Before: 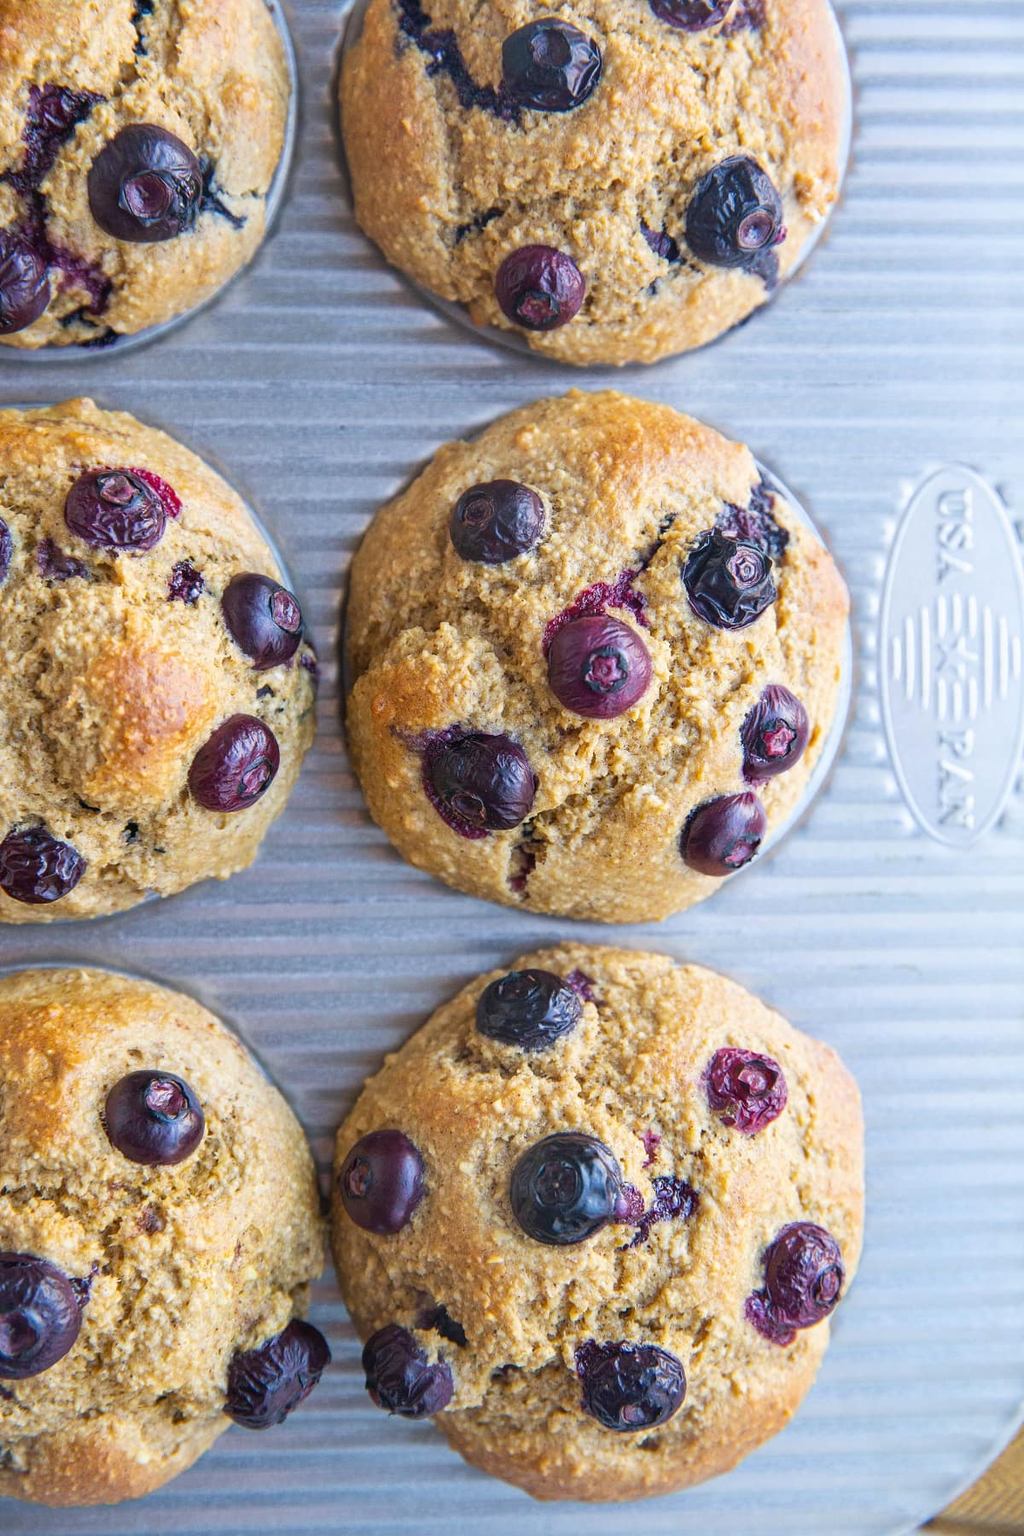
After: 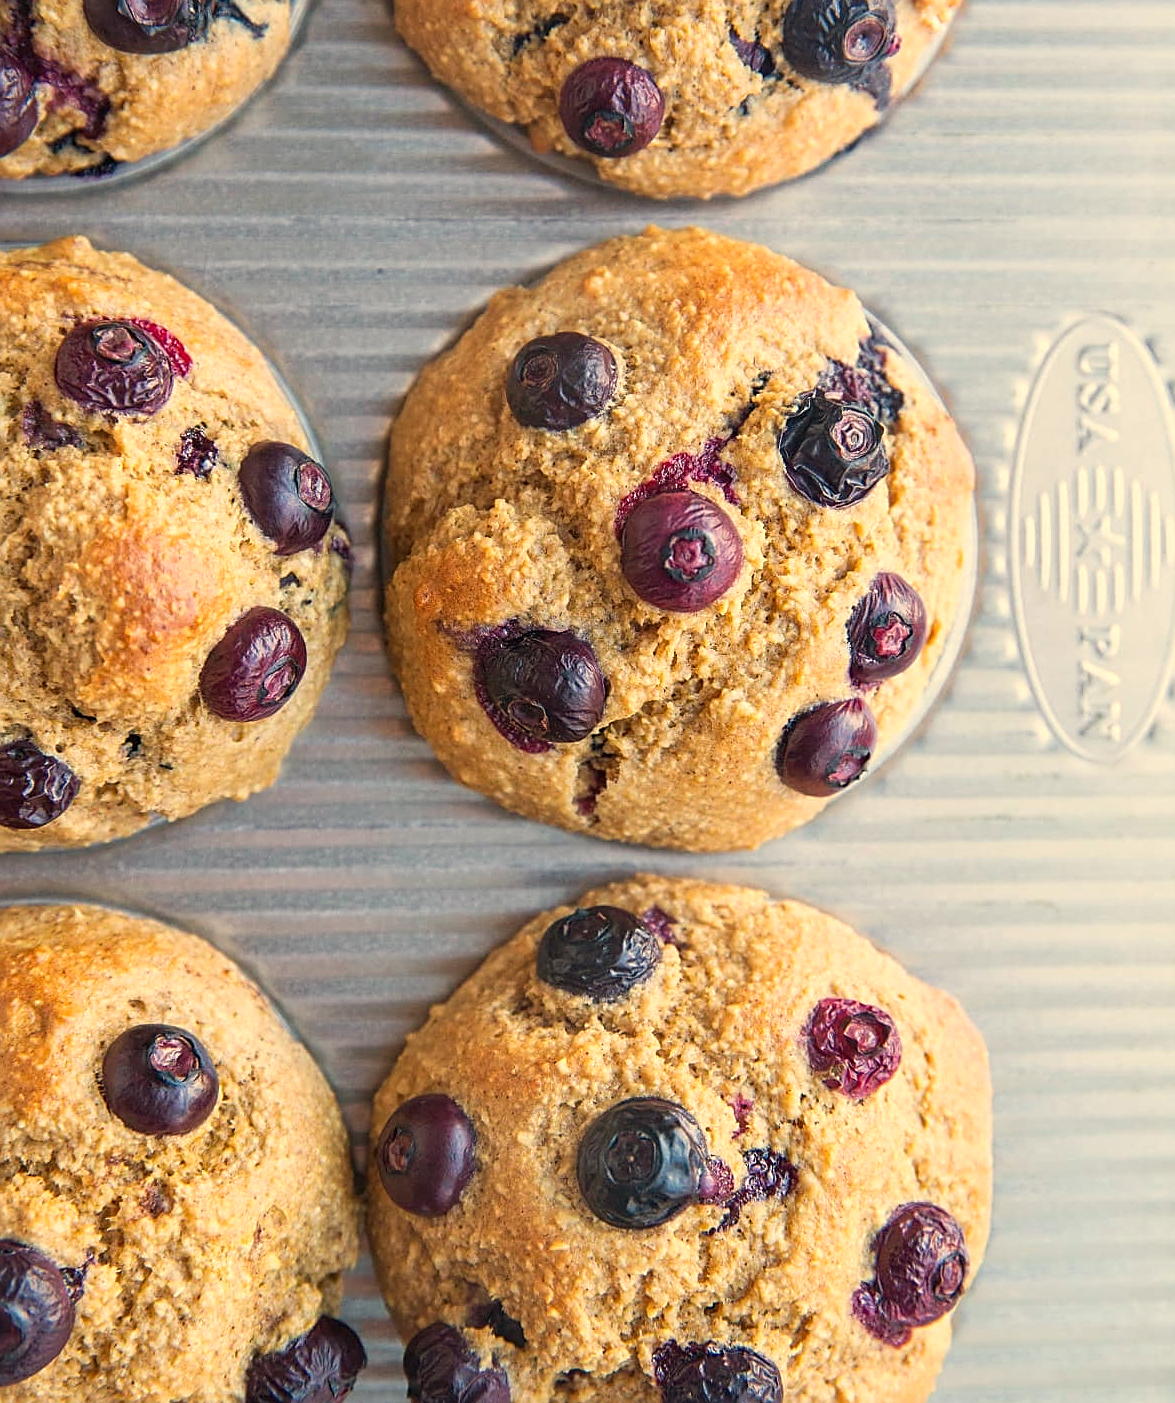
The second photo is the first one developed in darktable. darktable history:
sharpen: on, module defaults
white balance: red 1.123, blue 0.83
crop and rotate: left 1.814%, top 12.818%, right 0.25%, bottom 9.225%
tone equalizer: -7 EV 0.18 EV, -6 EV 0.12 EV, -5 EV 0.08 EV, -4 EV 0.04 EV, -2 EV -0.02 EV, -1 EV -0.04 EV, +0 EV -0.06 EV, luminance estimator HSV value / RGB max
